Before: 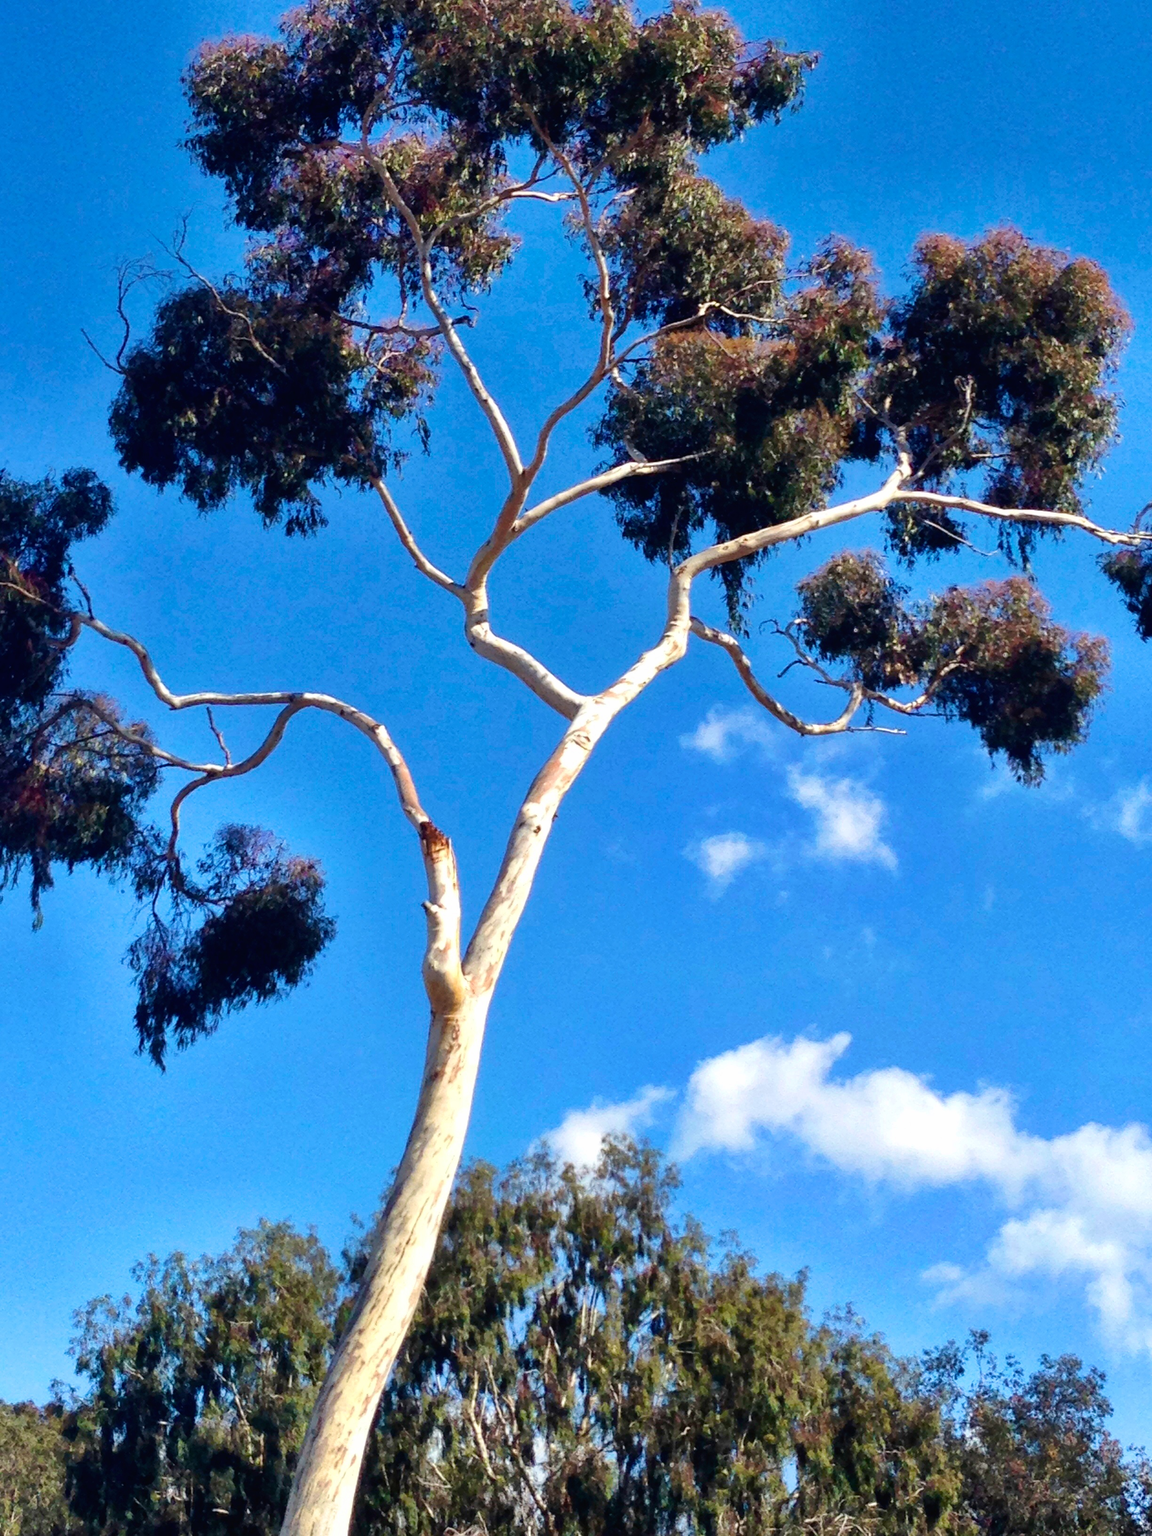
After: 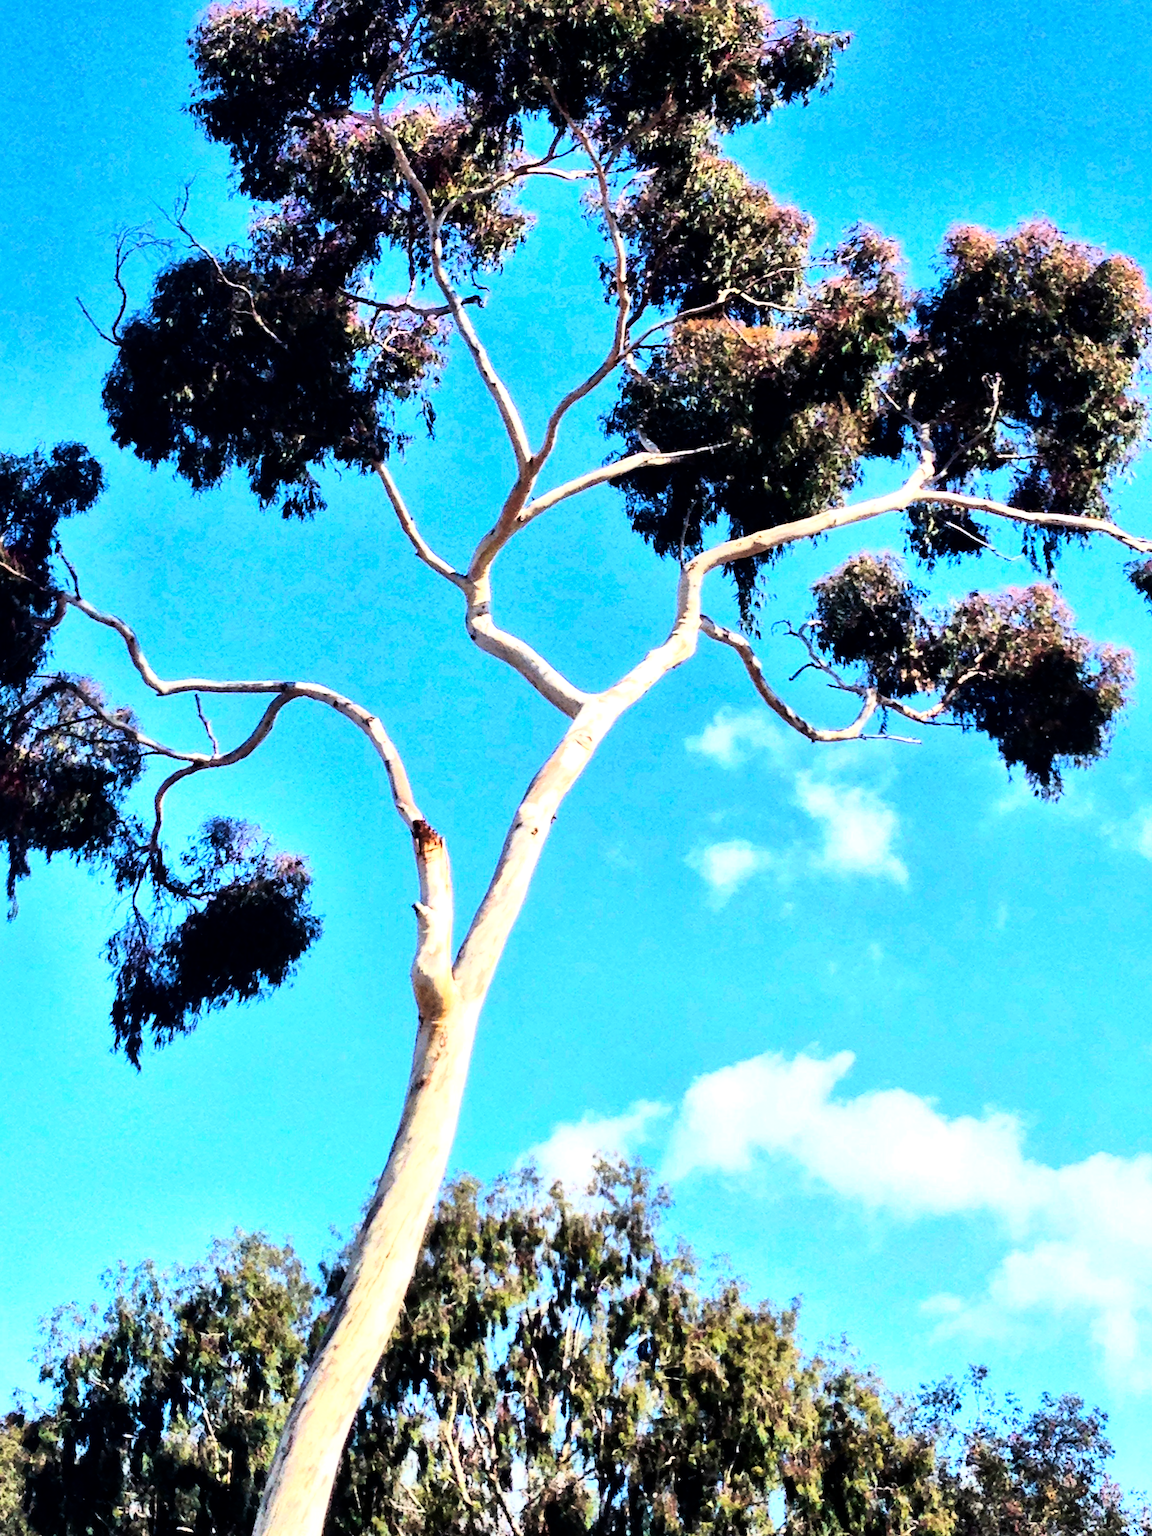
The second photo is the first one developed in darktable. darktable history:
local contrast: mode bilateral grid, contrast 20, coarseness 50, detail 120%, midtone range 0.2
crop and rotate: angle -1.69°
rgb curve: curves: ch0 [(0, 0) (0.21, 0.15) (0.24, 0.21) (0.5, 0.75) (0.75, 0.96) (0.89, 0.99) (1, 1)]; ch1 [(0, 0.02) (0.21, 0.13) (0.25, 0.2) (0.5, 0.67) (0.75, 0.9) (0.89, 0.97) (1, 1)]; ch2 [(0, 0.02) (0.21, 0.13) (0.25, 0.2) (0.5, 0.67) (0.75, 0.9) (0.89, 0.97) (1, 1)], compensate middle gray true
